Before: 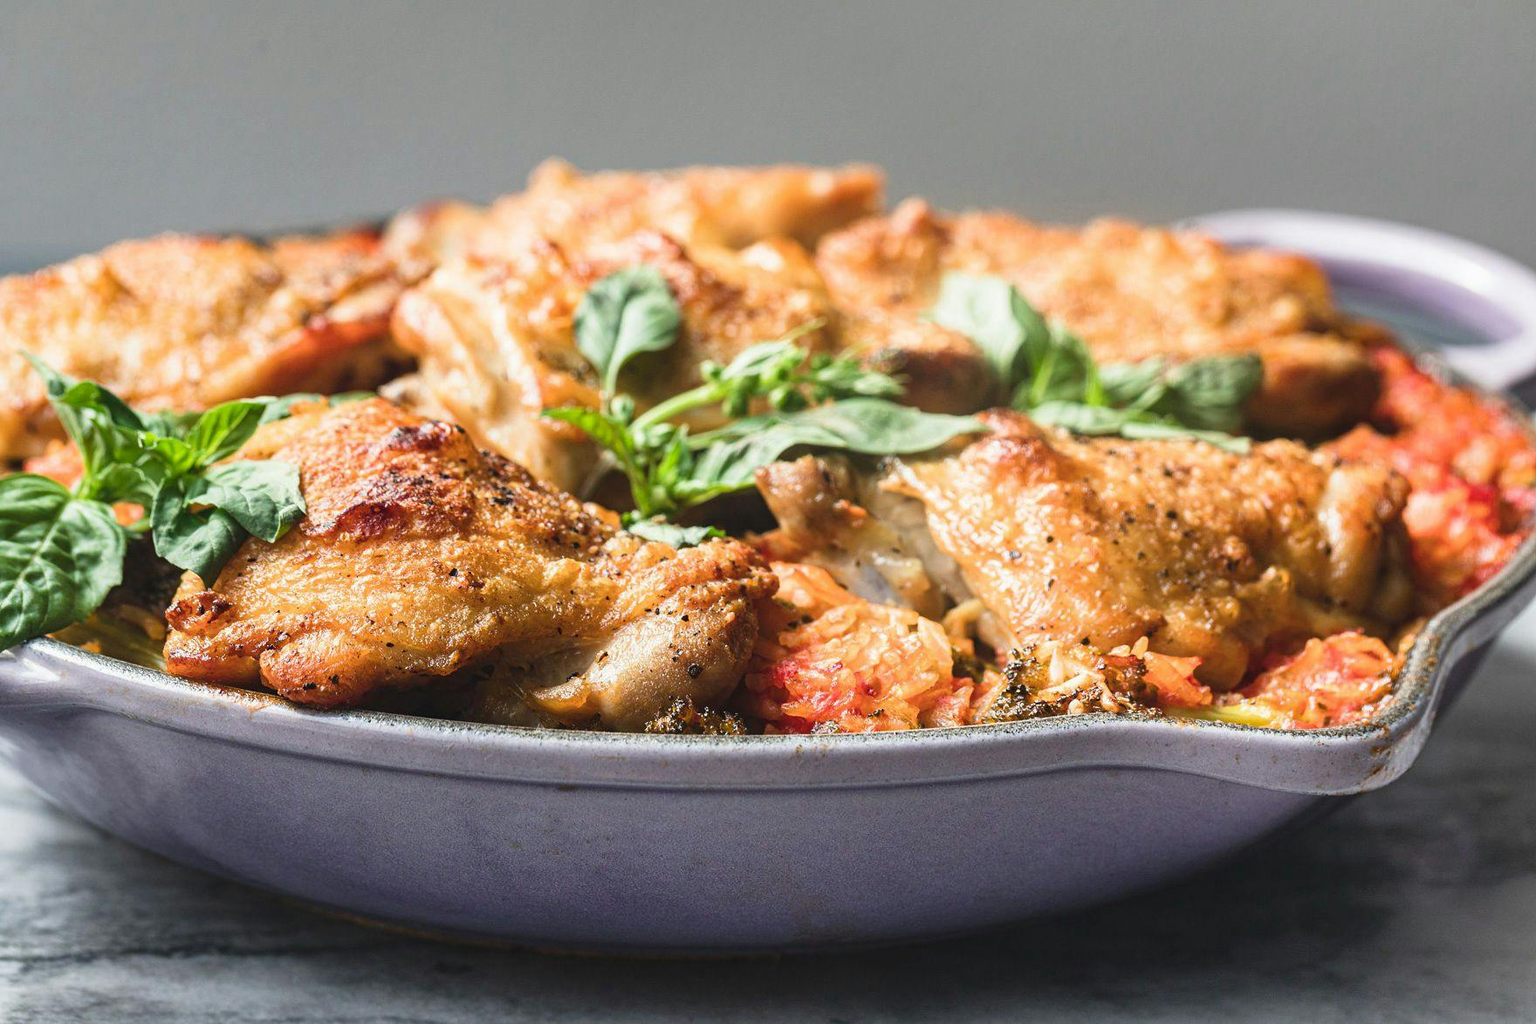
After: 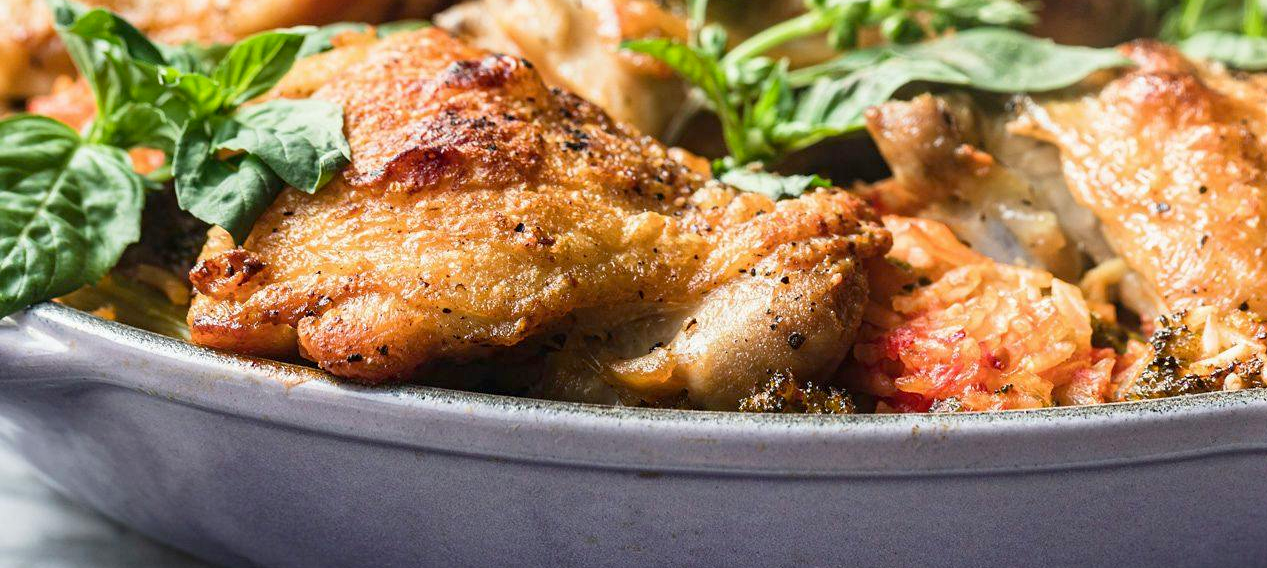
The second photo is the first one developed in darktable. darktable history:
exposure: black level correction 0.005, exposure 0.001 EV, compensate highlight preservation false
crop: top 36.498%, right 27.964%, bottom 14.995%
